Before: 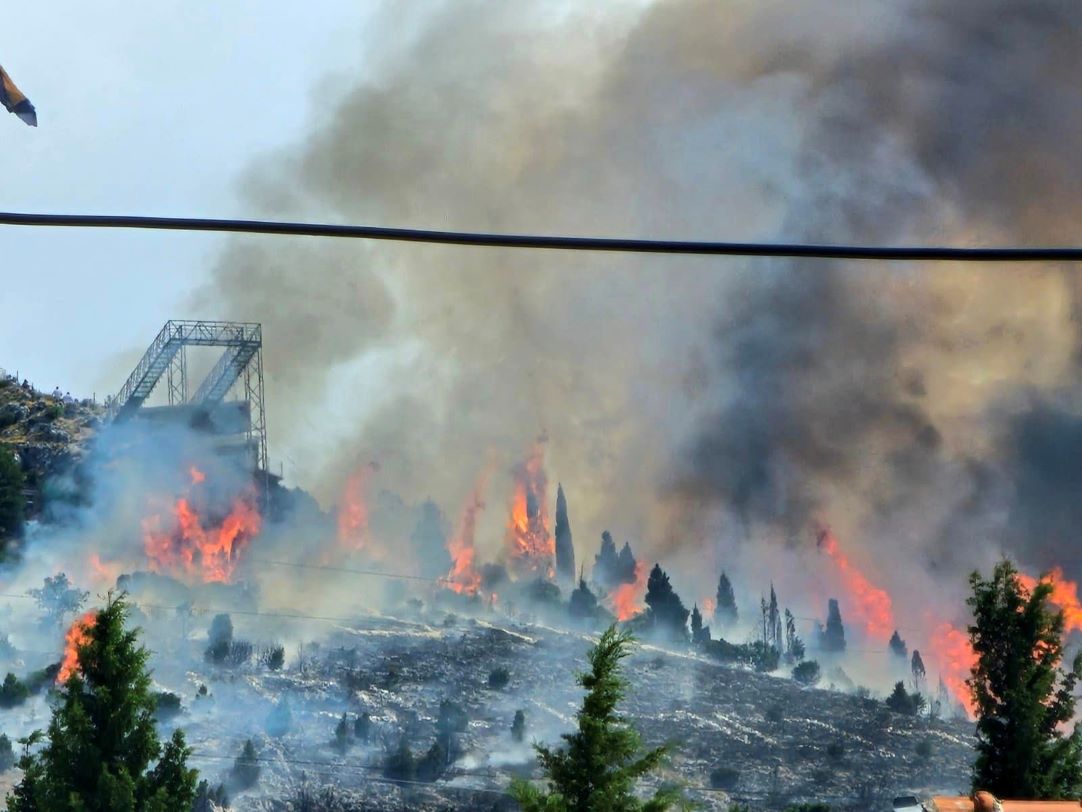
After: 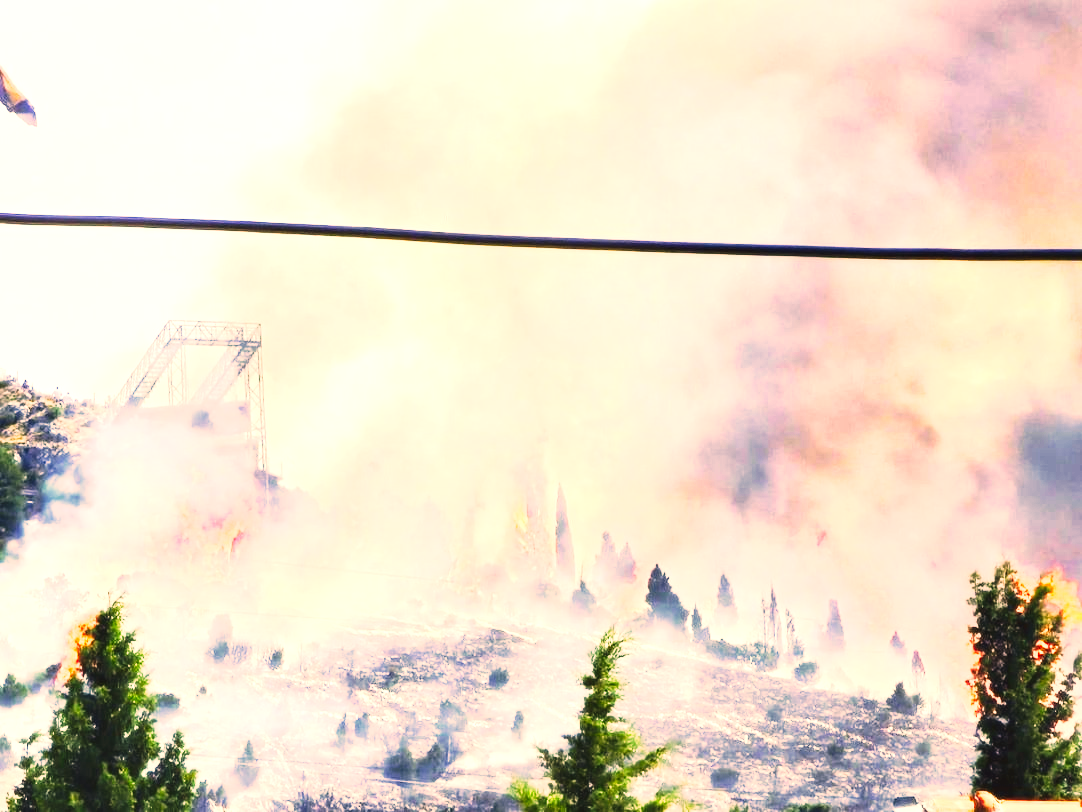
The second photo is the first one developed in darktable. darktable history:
color correction: highlights a* 22.56, highlights b* 22.41
exposure: exposure 2.004 EV, compensate exposure bias true, compensate highlight preservation false
tone curve: curves: ch0 [(0, 0.058) (0.198, 0.188) (0.512, 0.582) (0.625, 0.754) (0.81, 0.934) (1, 1)], preserve colors none
